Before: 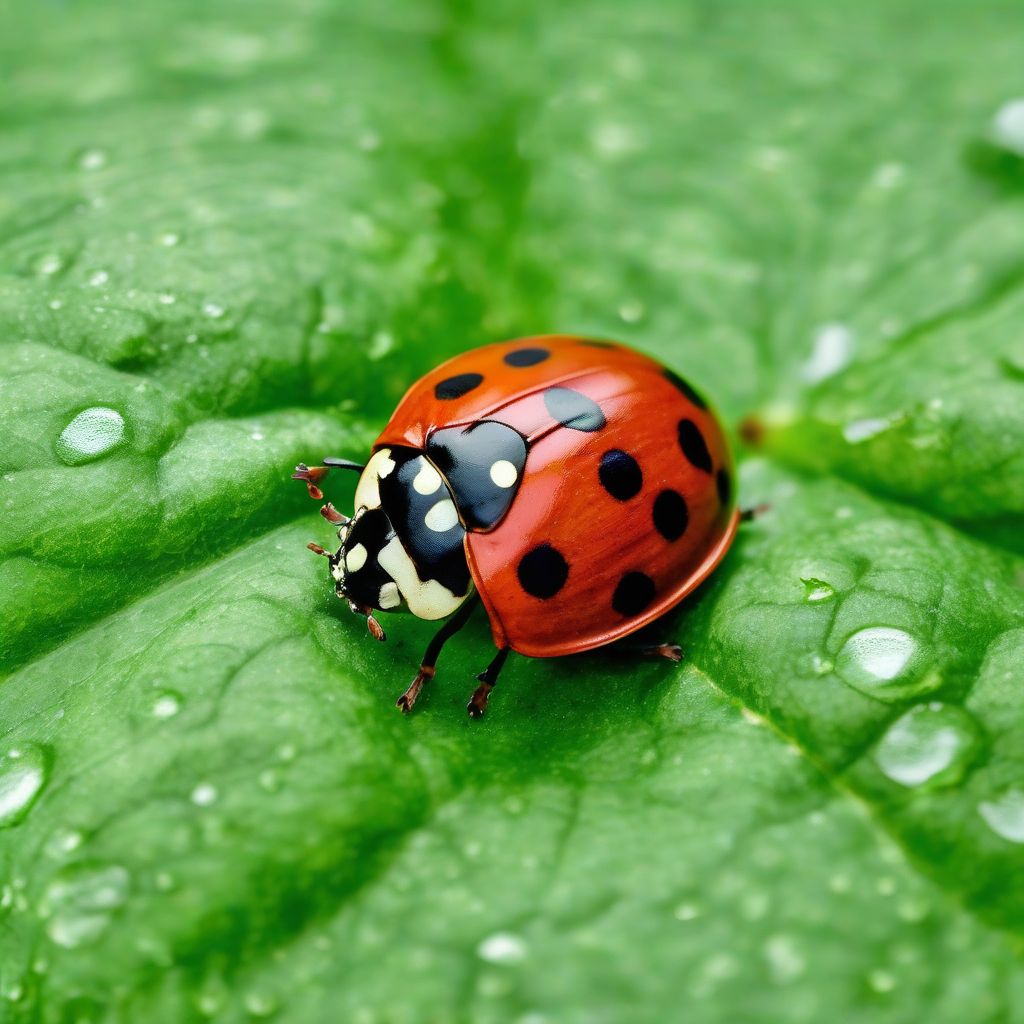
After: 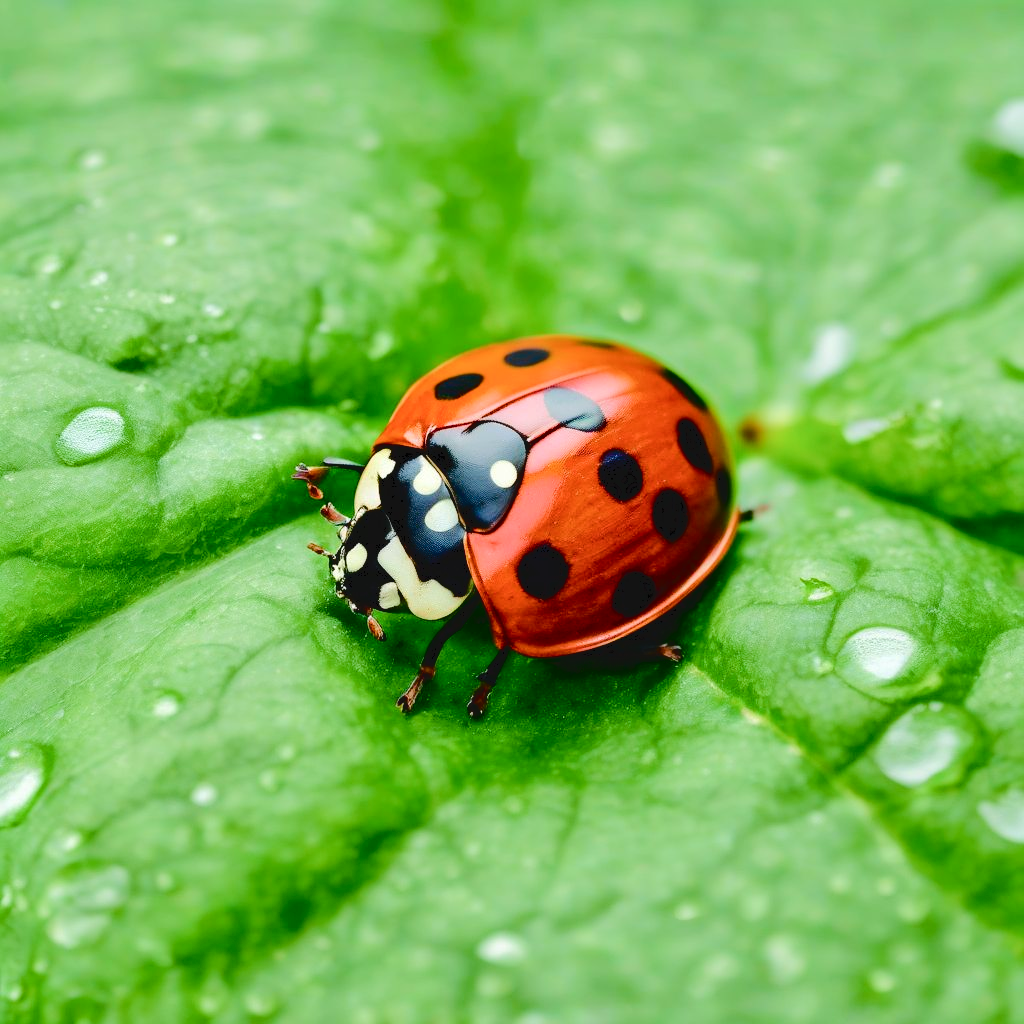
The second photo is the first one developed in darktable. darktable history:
color balance rgb: perceptual saturation grading › global saturation 14.06%, perceptual saturation grading › highlights -25.875%, perceptual saturation grading › shadows 29.33%, global vibrance 20%
exposure: exposure 0.014 EV, compensate highlight preservation false
tone curve: curves: ch0 [(0, 0) (0.003, 0.057) (0.011, 0.061) (0.025, 0.065) (0.044, 0.075) (0.069, 0.082) (0.1, 0.09) (0.136, 0.102) (0.177, 0.145) (0.224, 0.195) (0.277, 0.27) (0.335, 0.374) (0.399, 0.486) (0.468, 0.578) (0.543, 0.652) (0.623, 0.717) (0.709, 0.778) (0.801, 0.837) (0.898, 0.909) (1, 1)], color space Lab, independent channels, preserve colors none
